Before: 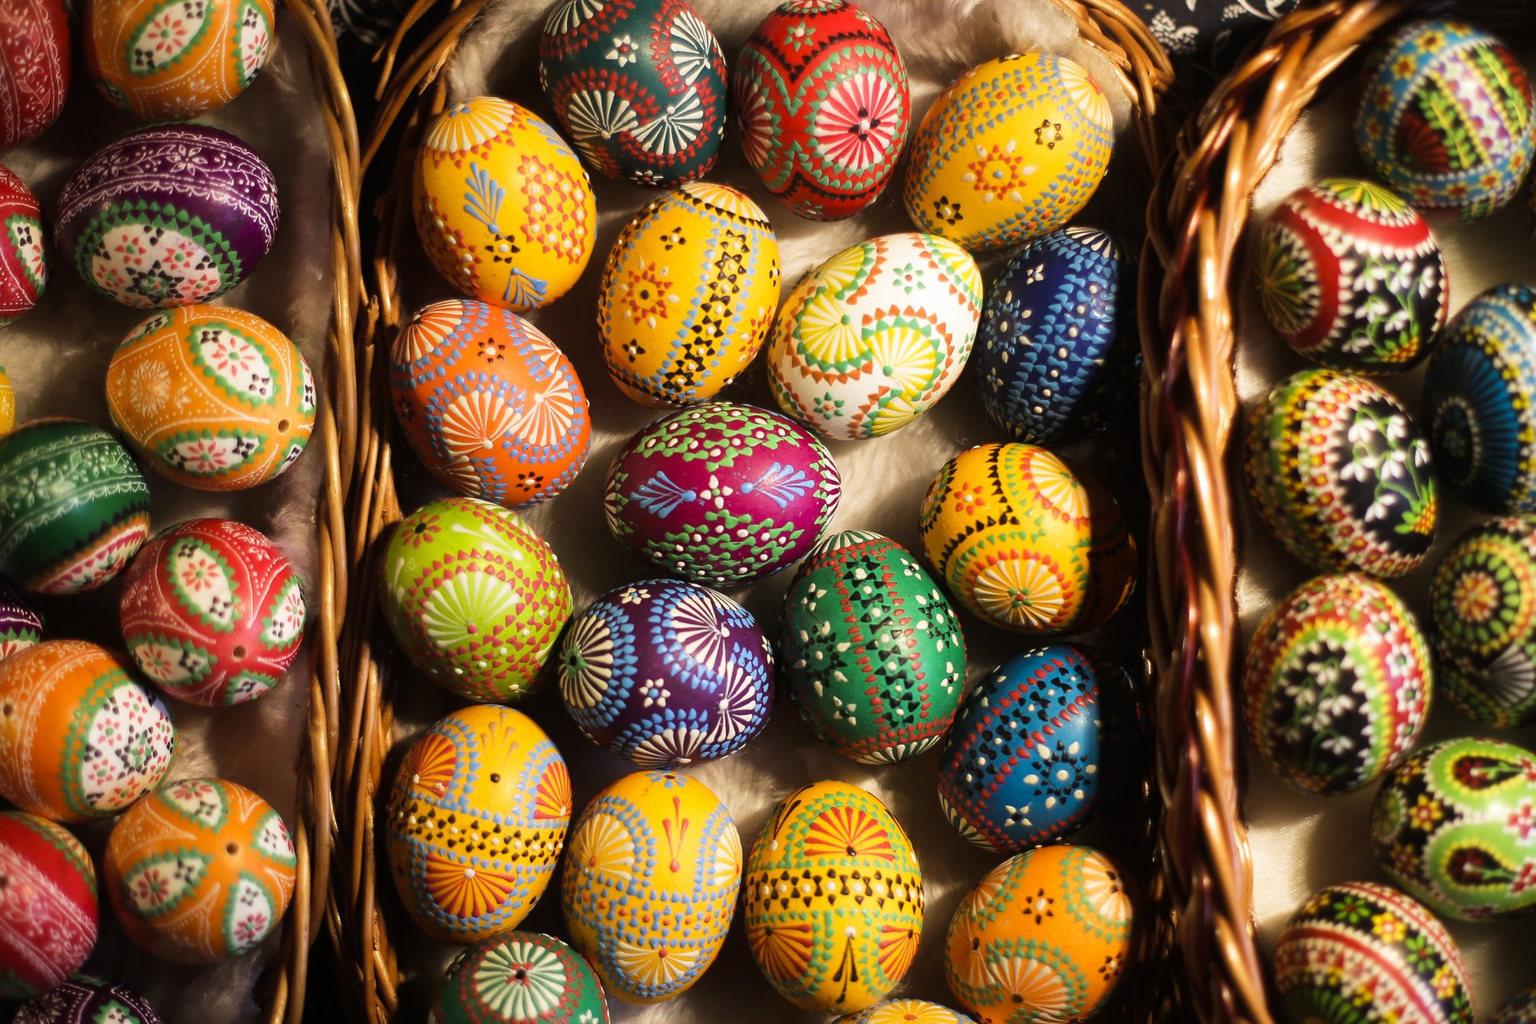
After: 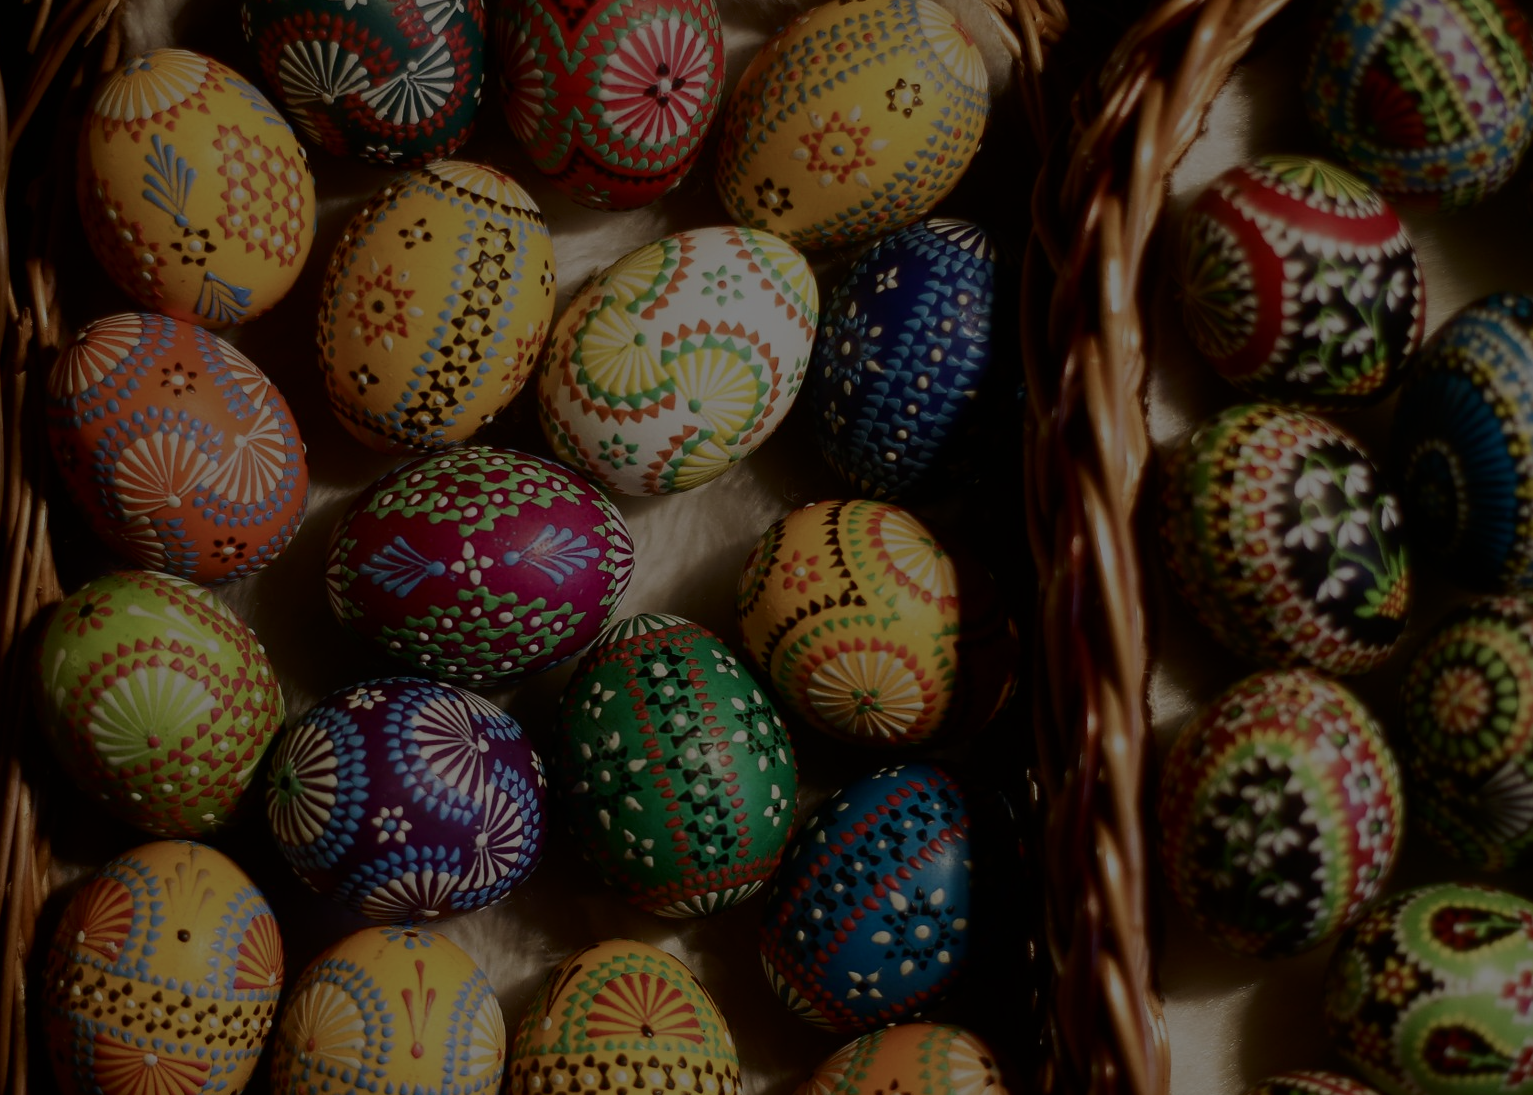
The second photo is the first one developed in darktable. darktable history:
crop: left 23.095%, top 5.827%, bottom 11.854%
contrast brightness saturation: contrast 0.28
color balance rgb: perceptual brilliance grading › global brilliance -48.39%
